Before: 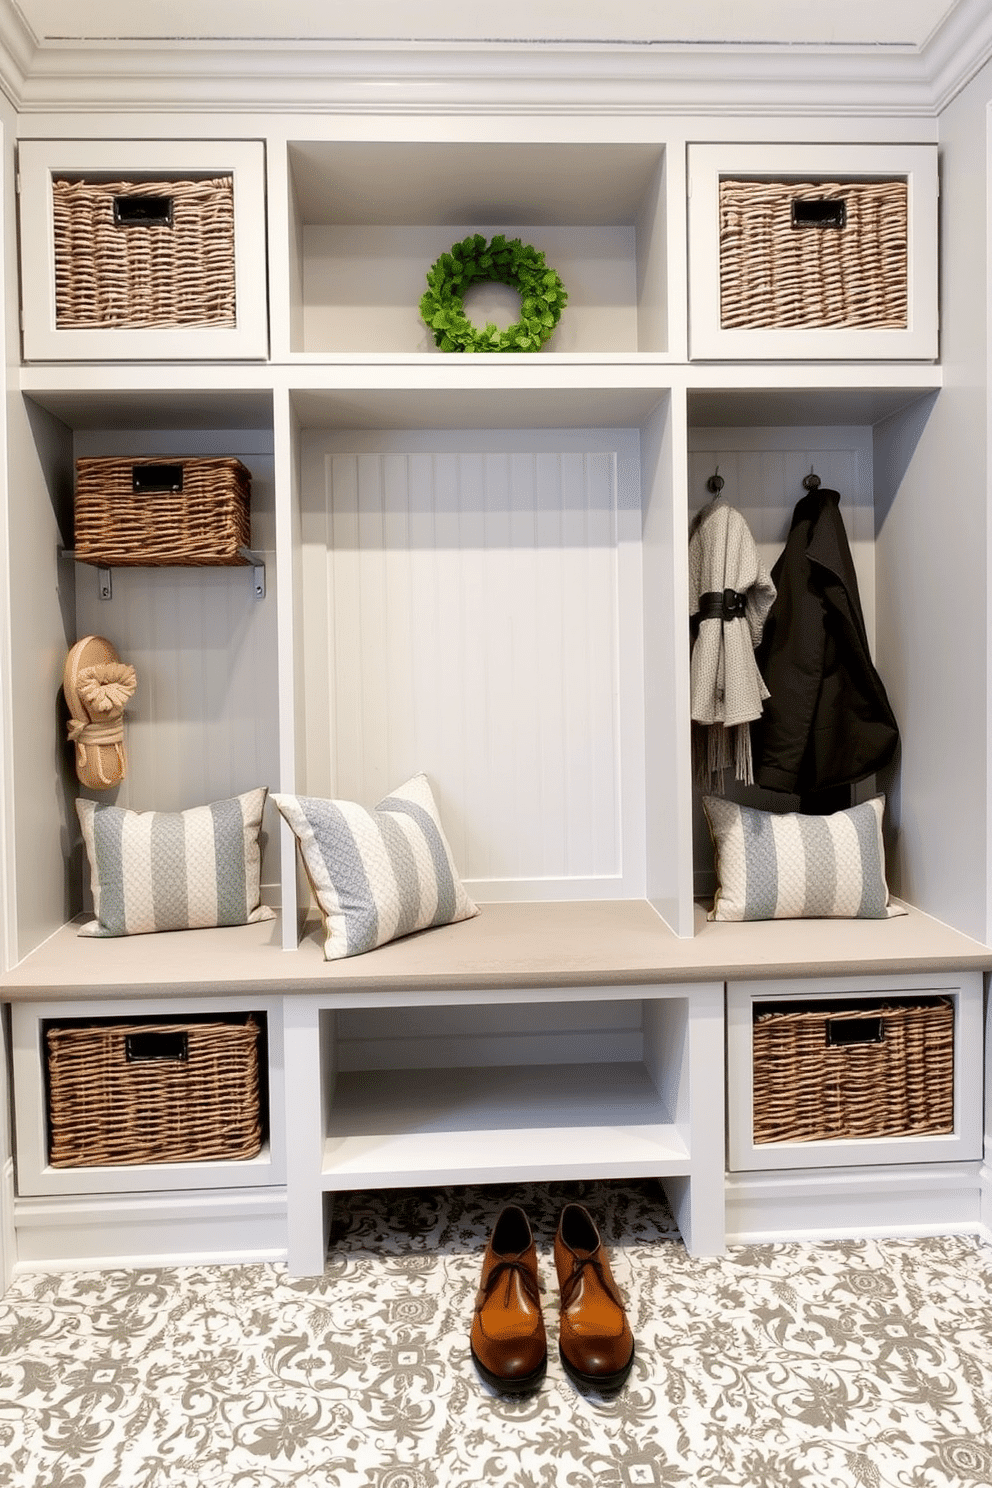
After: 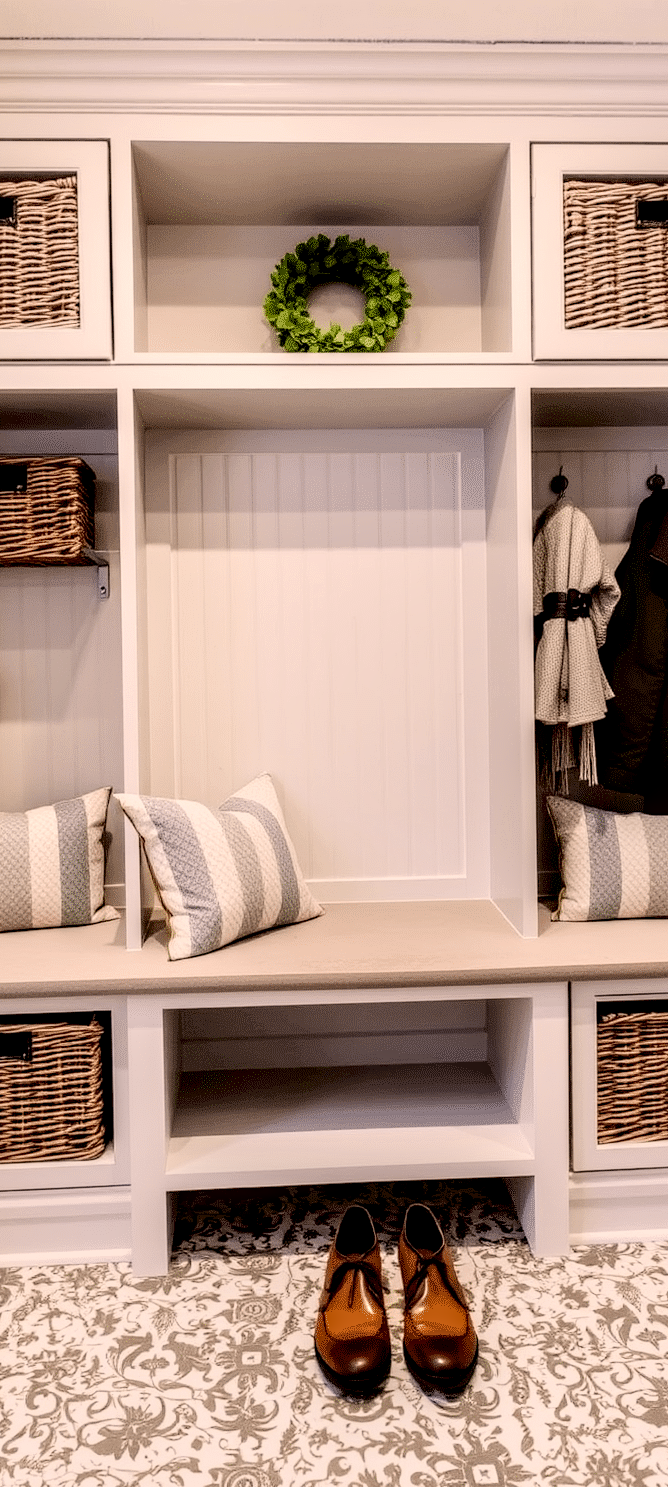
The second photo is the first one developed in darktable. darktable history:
exposure: black level correction 0.003, exposure 0.385 EV, compensate highlight preservation false
crop and rotate: left 15.766%, right 16.895%
filmic rgb: black relative exposure -7.65 EV, white relative exposure 4.56 EV, threshold 5.95 EV, hardness 3.61, color science v6 (2022), enable highlight reconstruction true
color correction: highlights a* 10.22, highlights b* 9.63, shadows a* 8.32, shadows b* 7.9, saturation 0.816
sharpen: radius 5.357, amount 0.314, threshold 25.992
local contrast: highlights 16%, detail 186%
